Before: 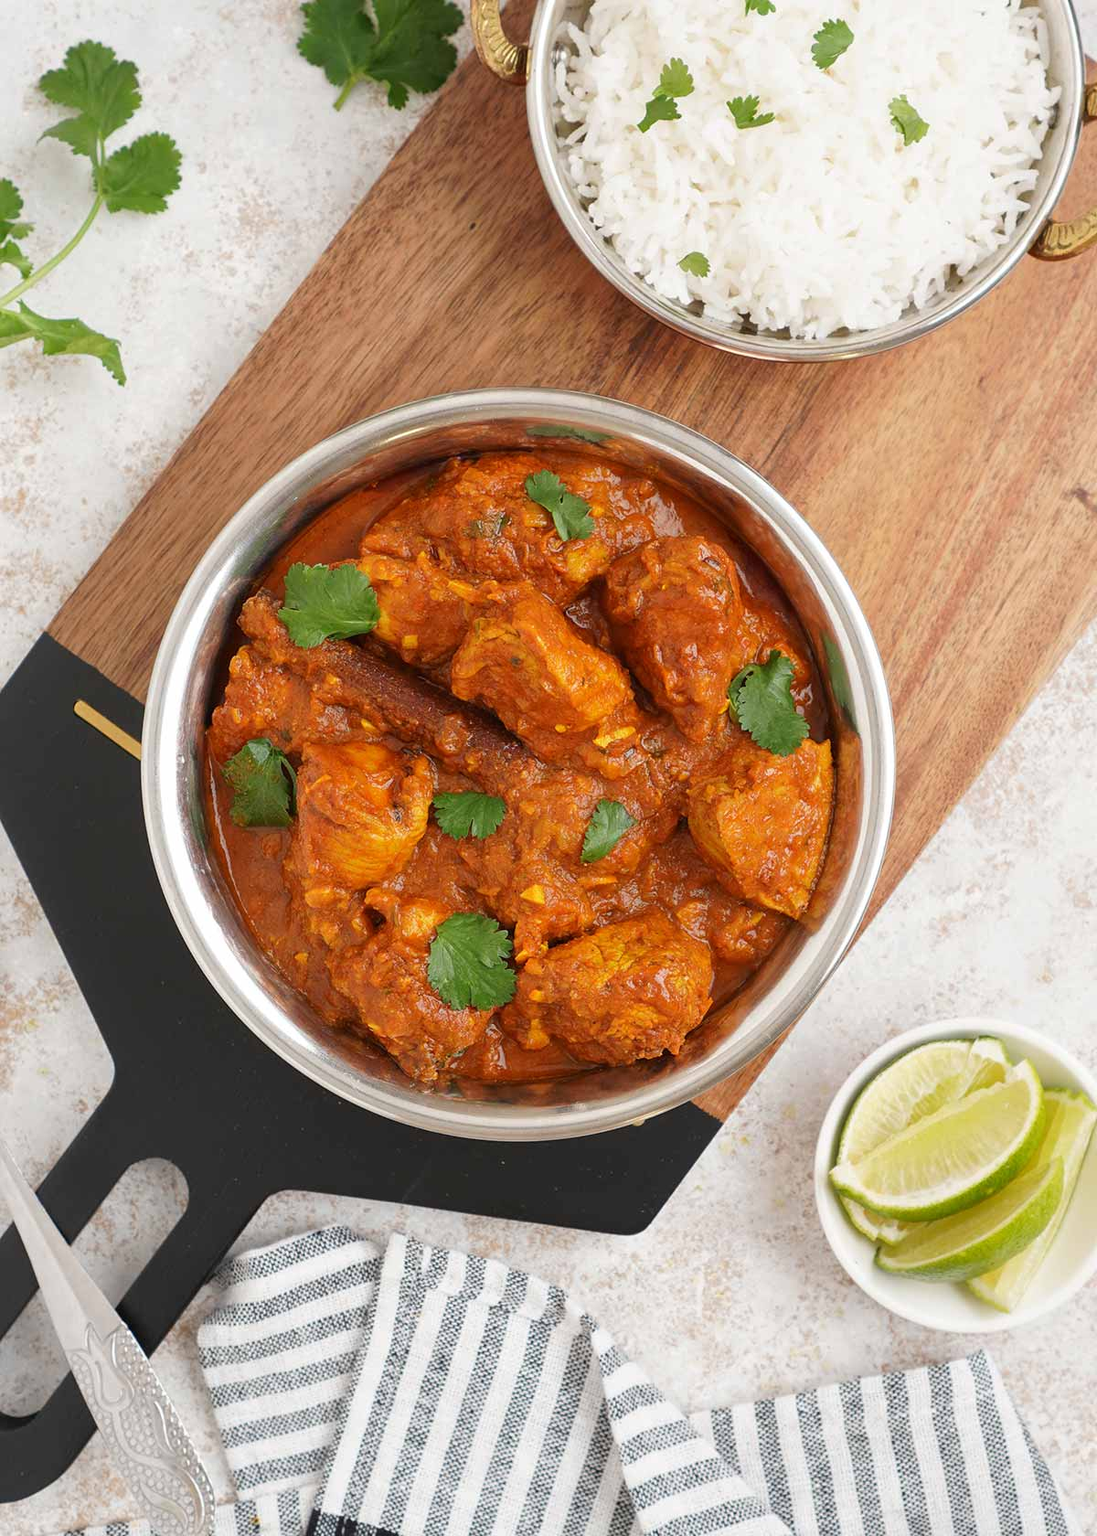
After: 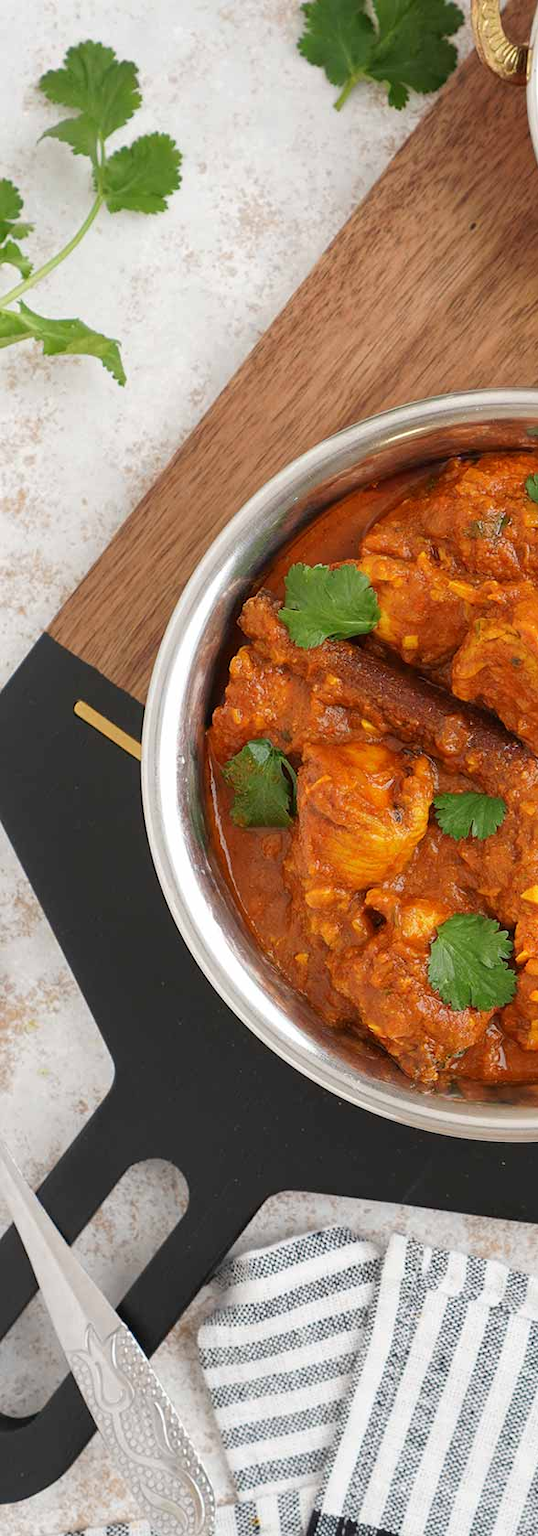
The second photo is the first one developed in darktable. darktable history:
crop and rotate: left 0%, top 0%, right 50.845%
rgb curve: mode RGB, independent channels
